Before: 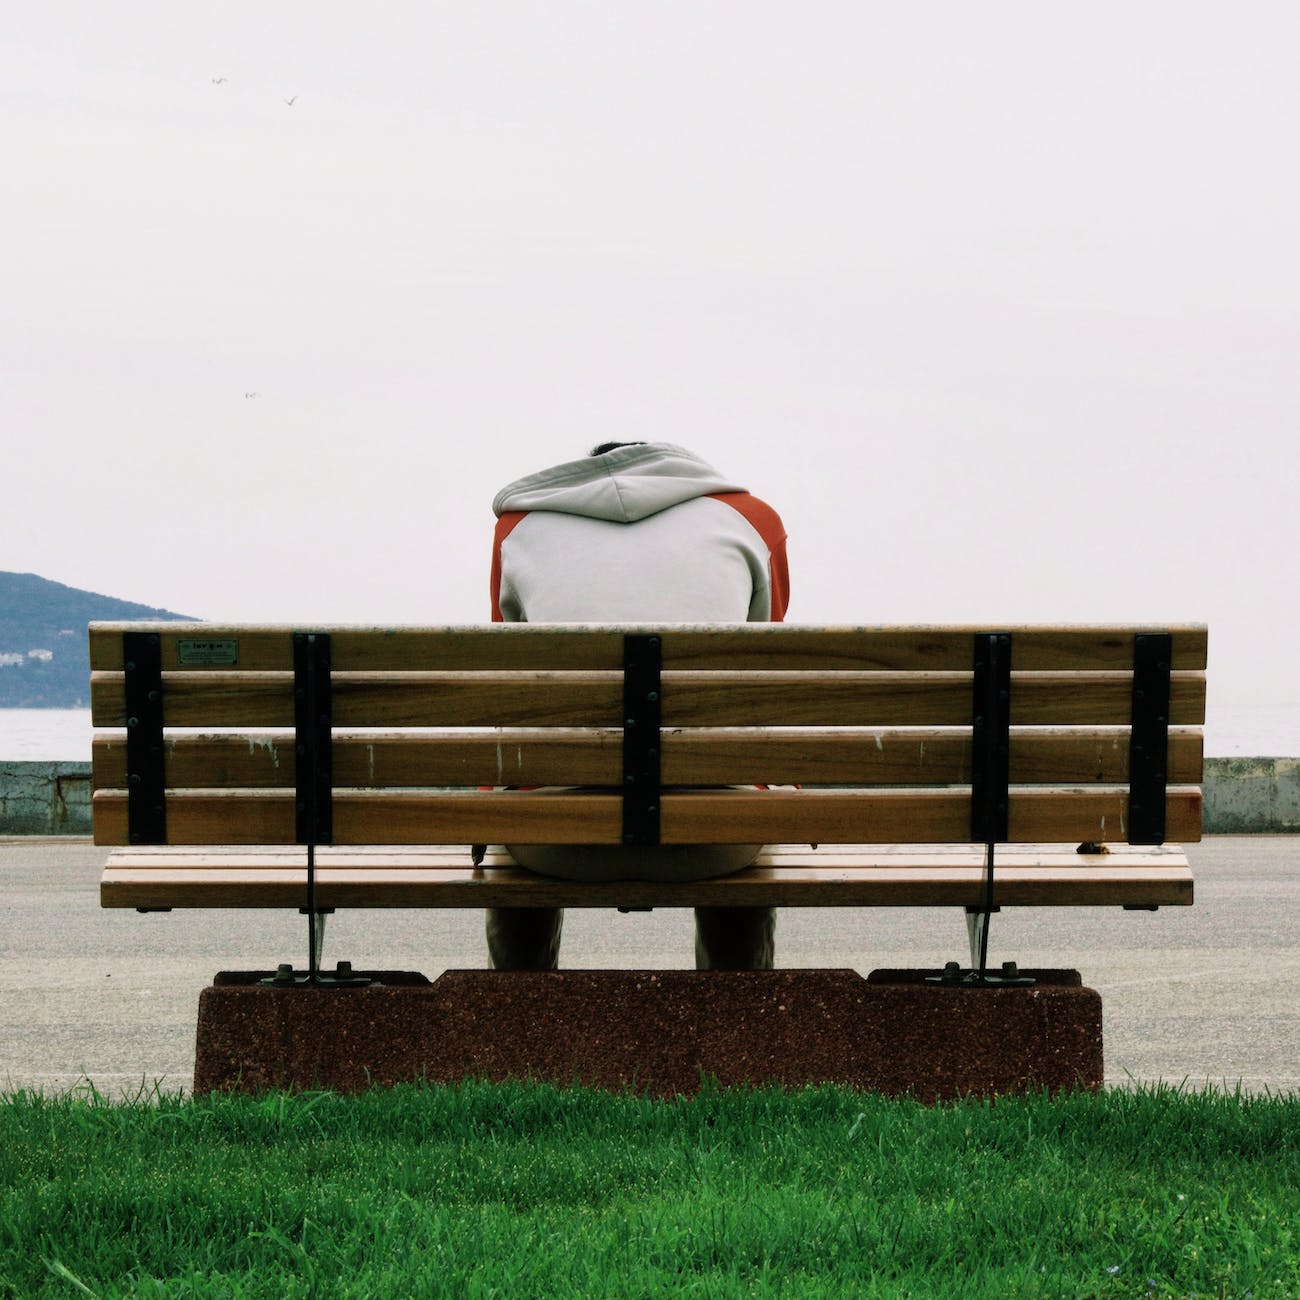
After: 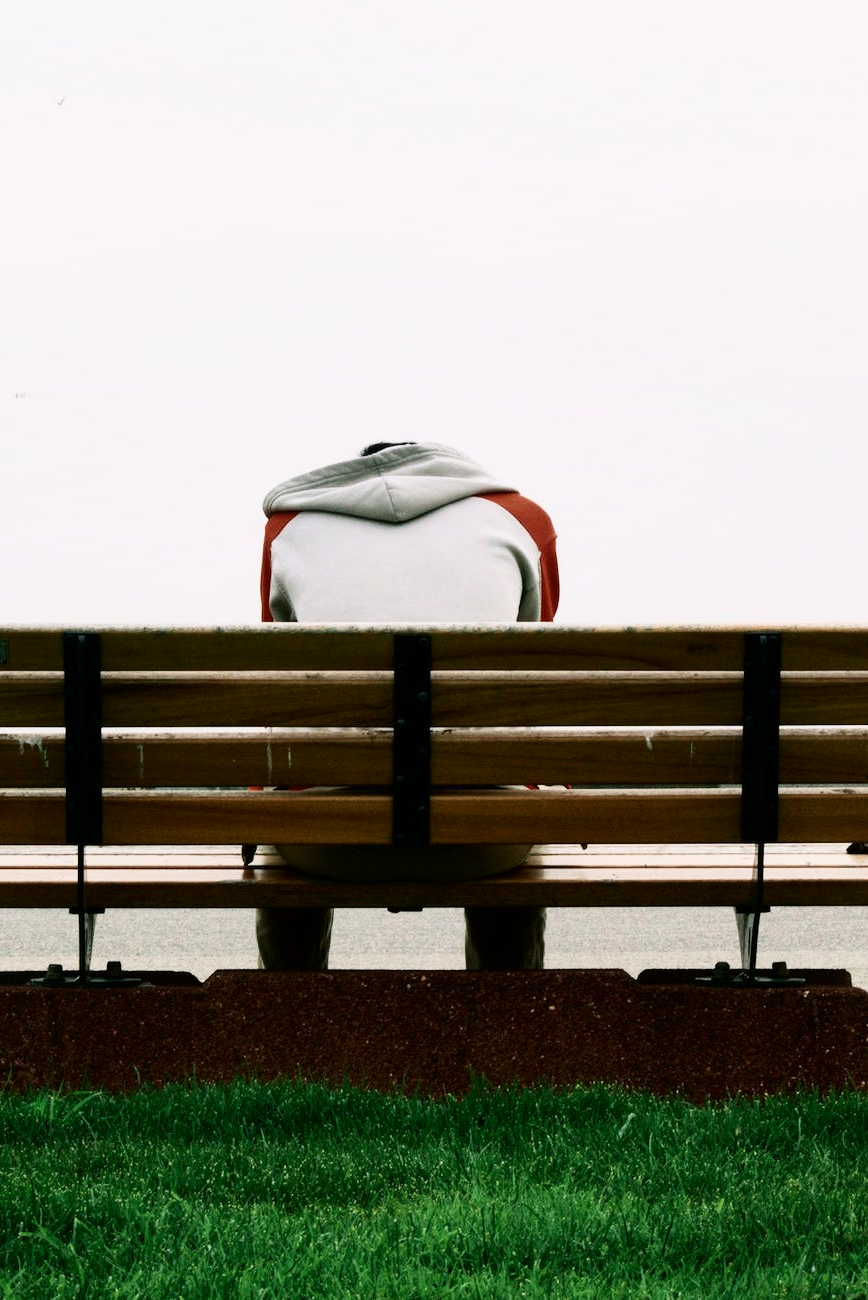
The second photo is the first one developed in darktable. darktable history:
crop and rotate: left 17.732%, right 15.423%
contrast brightness saturation: contrast 0.28
